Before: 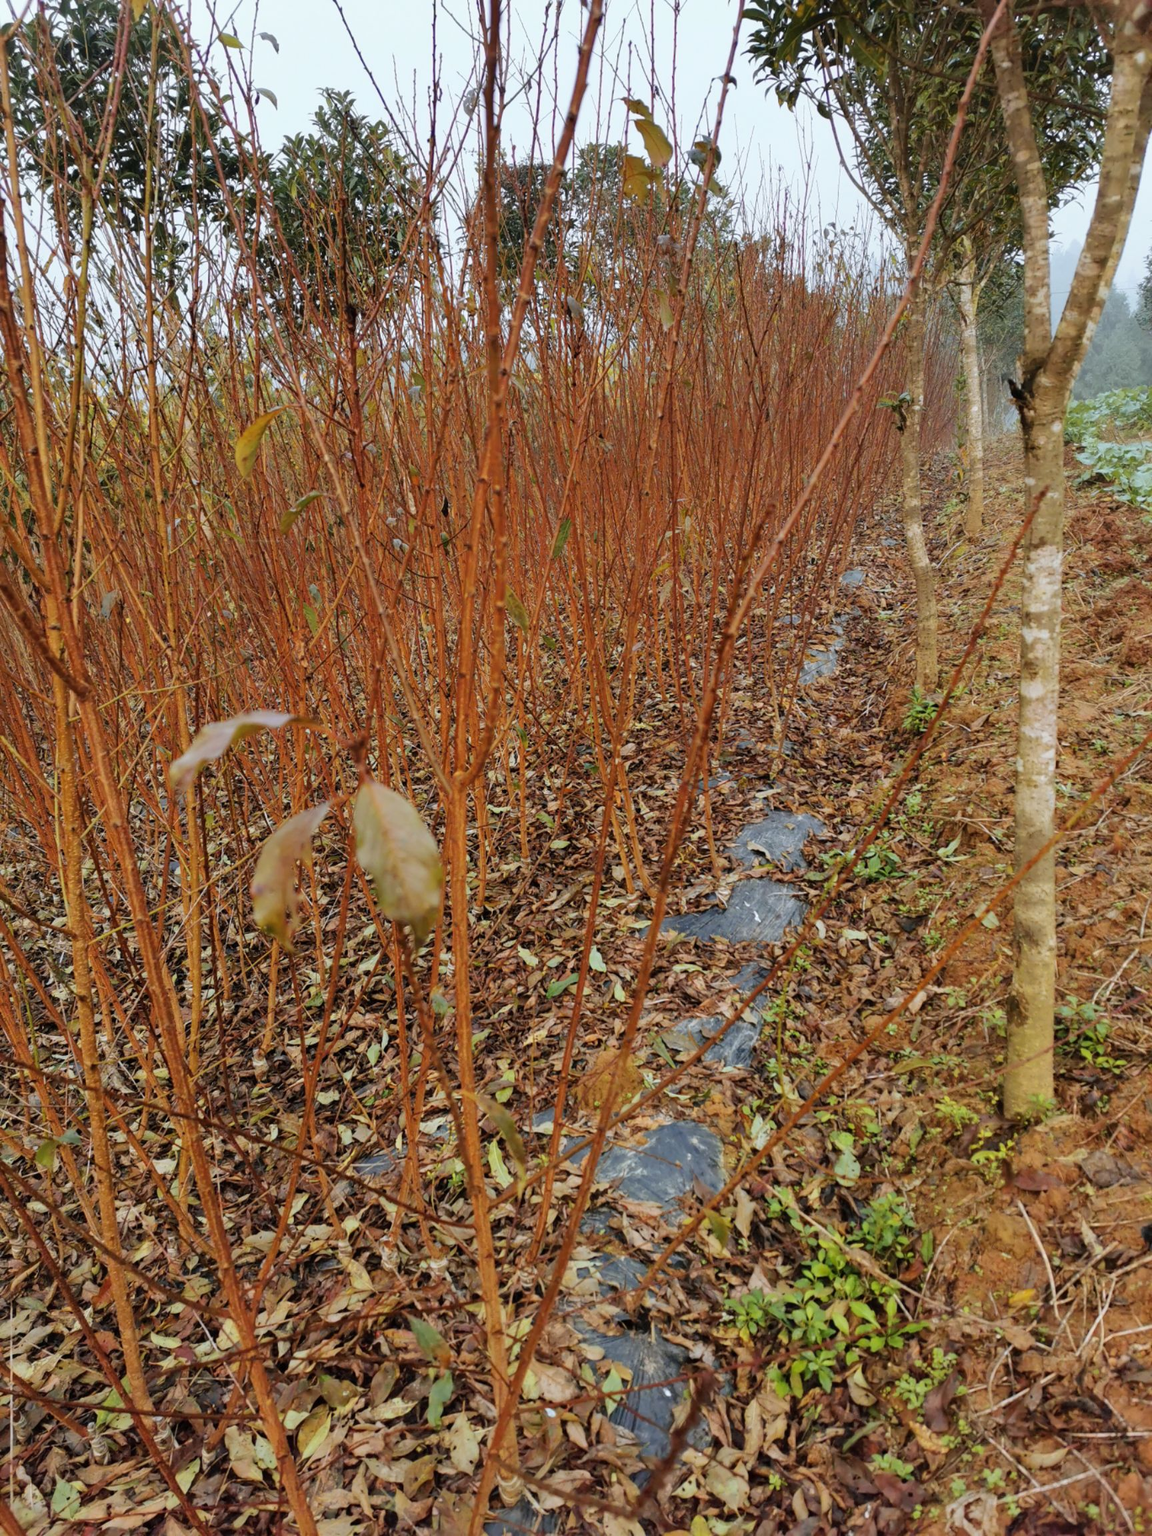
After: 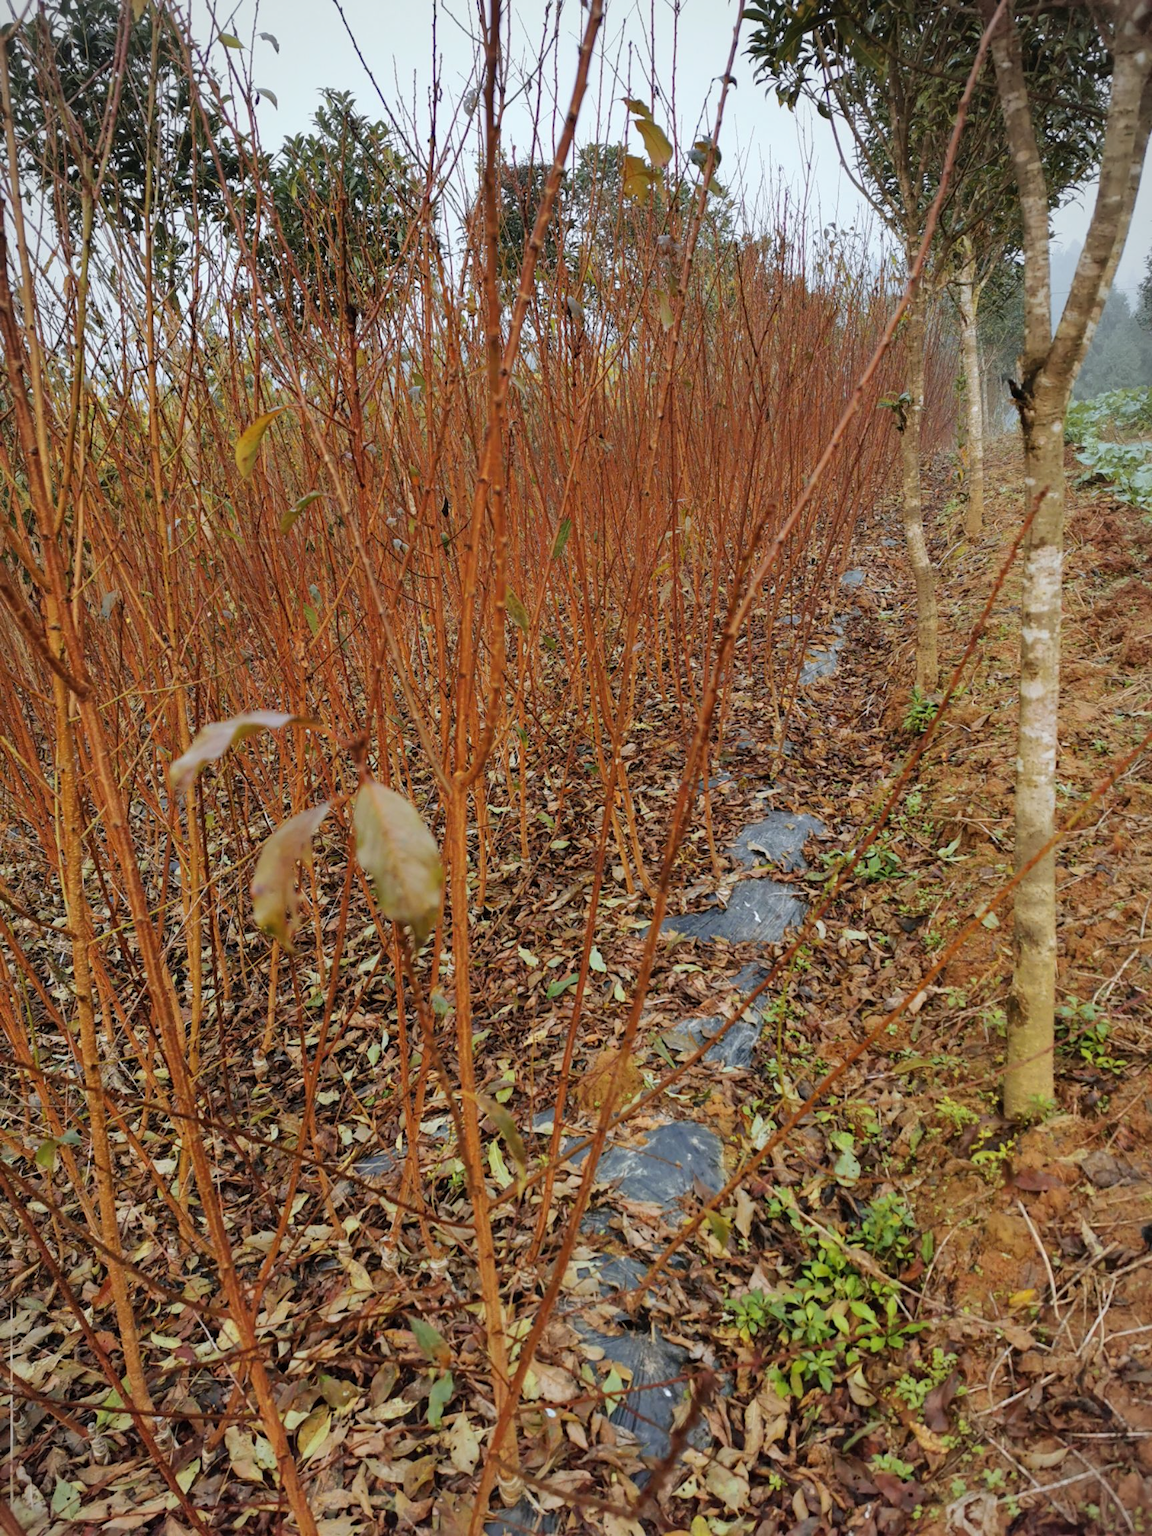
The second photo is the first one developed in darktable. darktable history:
vignetting: fall-off start 99.41%, fall-off radius 65.19%, center (-0.034, 0.143), automatic ratio true, unbound false
